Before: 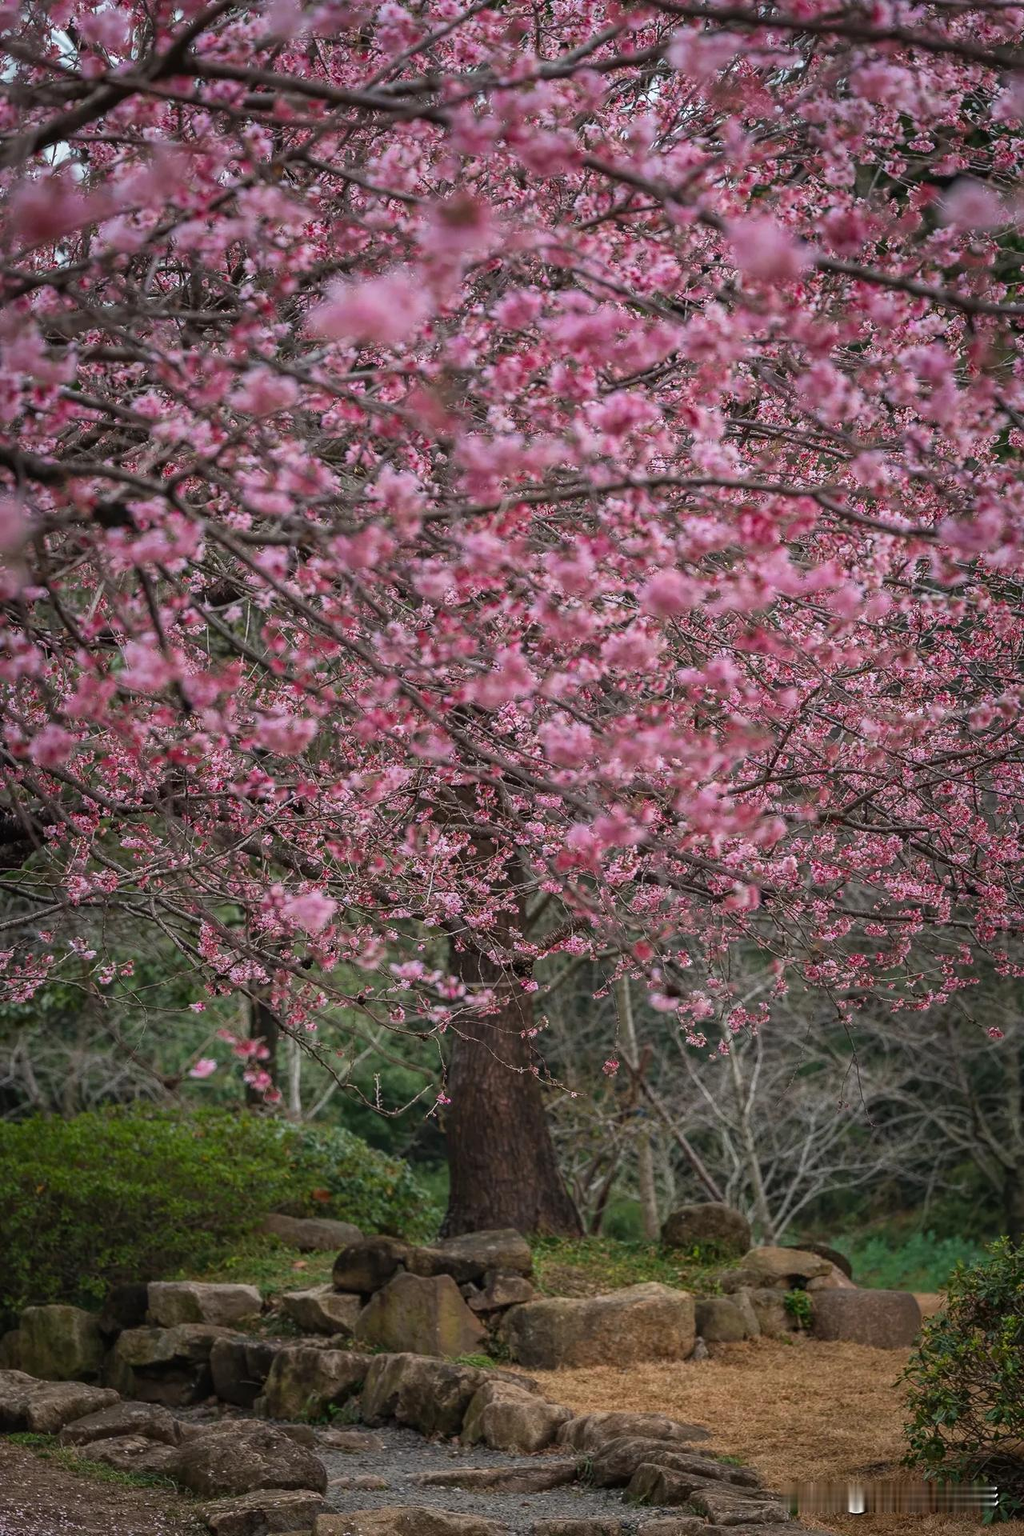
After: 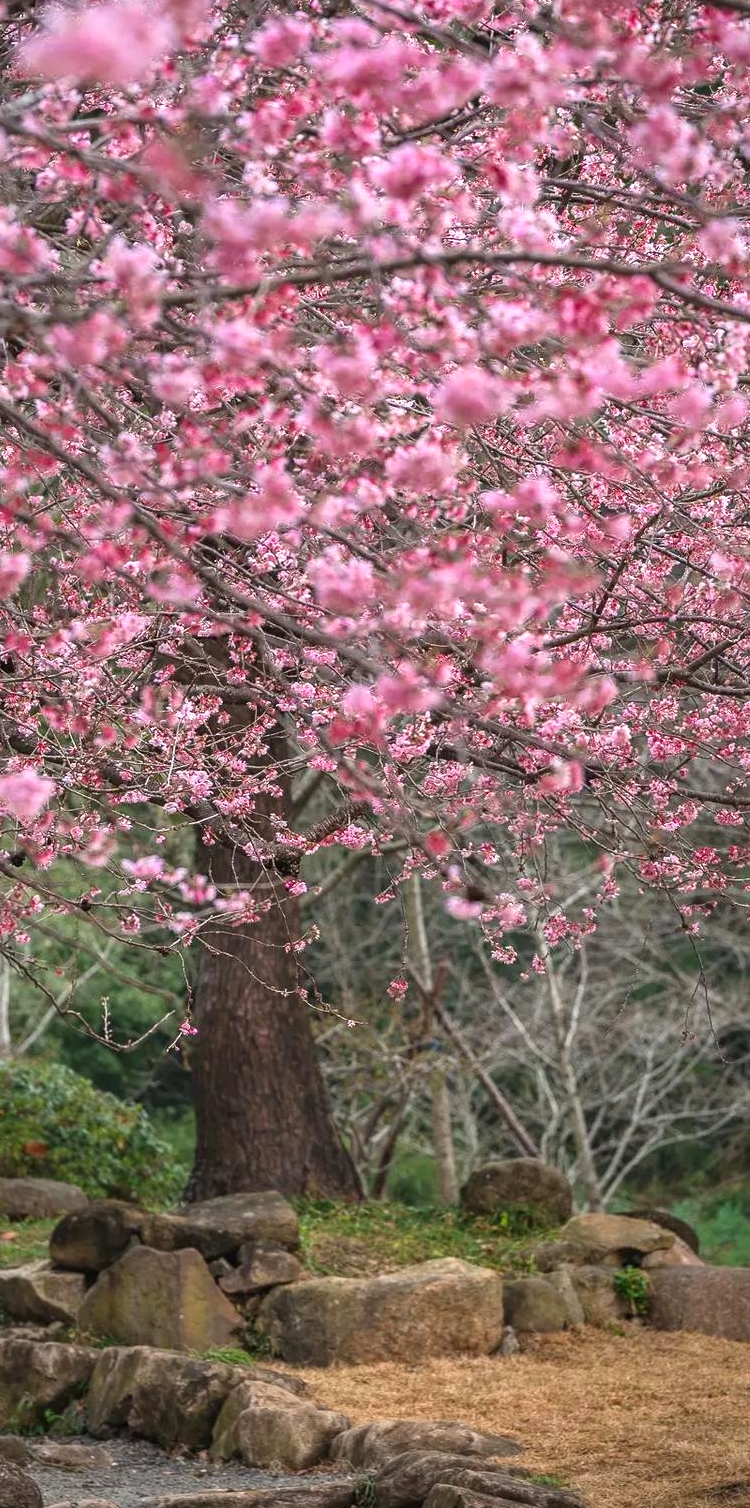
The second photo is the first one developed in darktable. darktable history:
exposure: black level correction 0, exposure 0.691 EV, compensate exposure bias true, compensate highlight preservation false
crop and rotate: left 28.606%, top 18.02%, right 12.772%, bottom 3.434%
